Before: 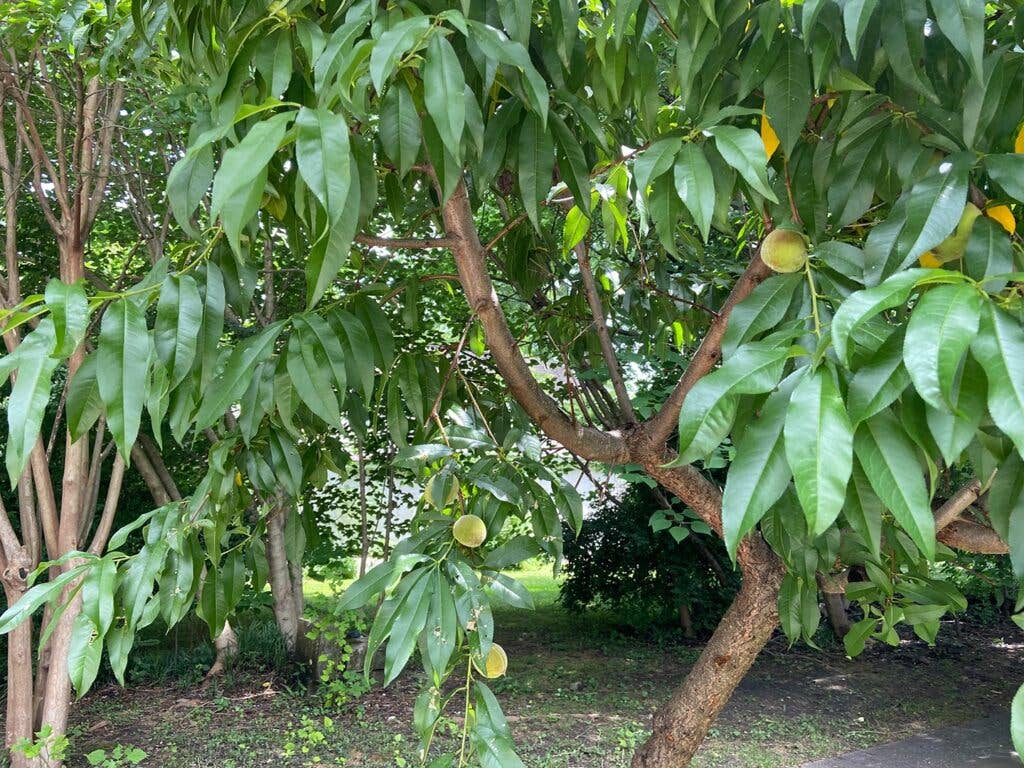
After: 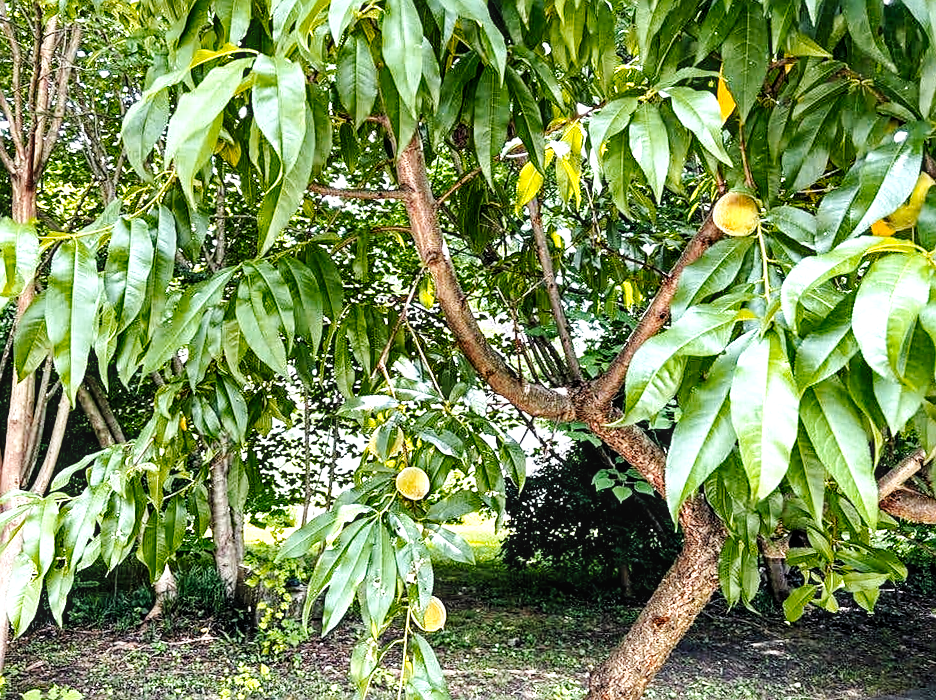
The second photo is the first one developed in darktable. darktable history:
color zones: curves: ch1 [(0.235, 0.558) (0.75, 0.5)]; ch2 [(0.25, 0.462) (0.749, 0.457)]
haze removal: compatibility mode true, adaptive false
local contrast: on, module defaults
exposure: black level correction 0.001, exposure 0.672 EV, compensate highlight preservation false
base curve: curves: ch0 [(0, 0) (0.036, 0.025) (0.121, 0.166) (0.206, 0.329) (0.605, 0.79) (1, 1)], preserve colors none
crop and rotate: angle -1.94°, left 3.075%, top 4.09%, right 1.361%, bottom 0.662%
sharpen: on, module defaults
levels: levels [0.029, 0.545, 0.971]
